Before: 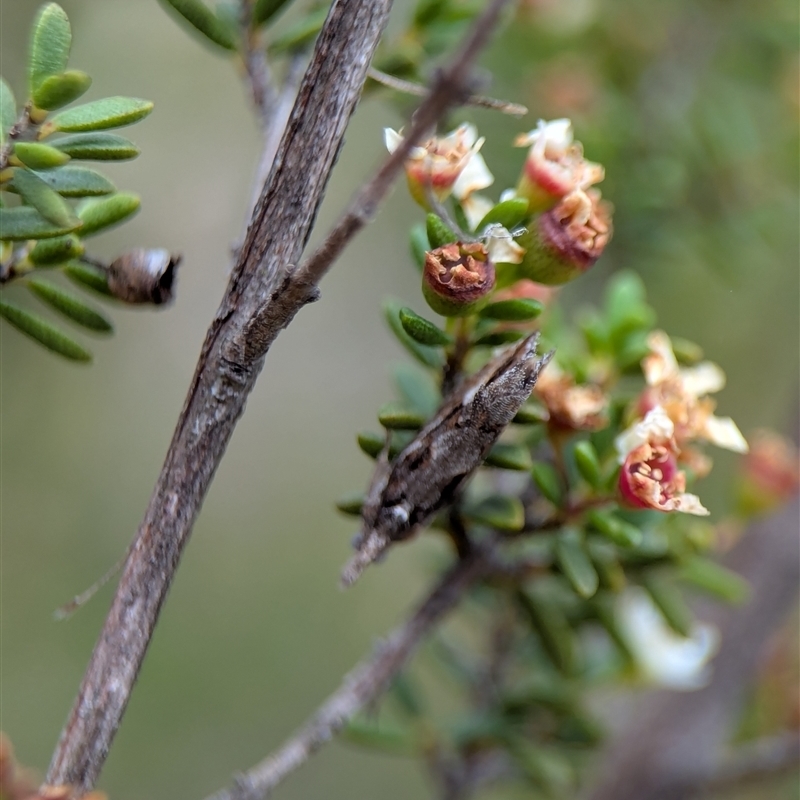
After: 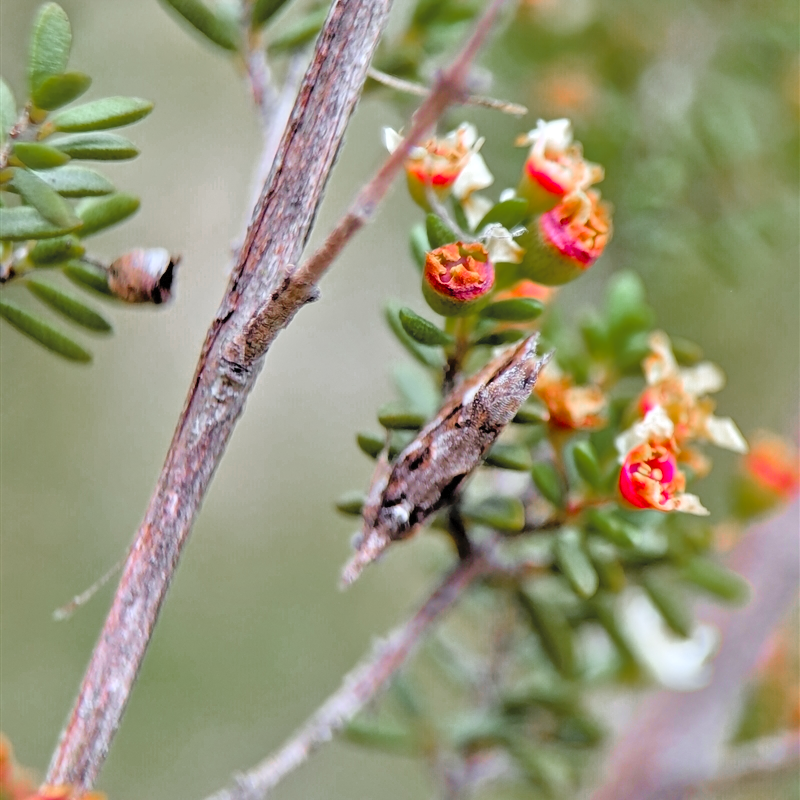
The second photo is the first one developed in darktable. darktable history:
color zones: curves: ch0 [(0, 0.48) (0.209, 0.398) (0.305, 0.332) (0.429, 0.493) (0.571, 0.5) (0.714, 0.5) (0.857, 0.5) (1, 0.48)]; ch1 [(0, 0.736) (0.143, 0.625) (0.225, 0.371) (0.429, 0.256) (0.571, 0.241) (0.714, 0.213) (0.857, 0.48) (1, 0.736)]; ch2 [(0, 0.448) (0.143, 0.498) (0.286, 0.5) (0.429, 0.5) (0.571, 0.5) (0.714, 0.5) (0.857, 0.5) (1, 0.448)]
color balance rgb: linear chroma grading › global chroma 15%, perceptual saturation grading › global saturation 30%
tone equalizer: -7 EV 0.15 EV, -6 EV 0.6 EV, -5 EV 1.15 EV, -4 EV 1.33 EV, -3 EV 1.15 EV, -2 EV 0.6 EV, -1 EV 0.15 EV, mask exposure compensation -0.5 EV
contrast brightness saturation: contrast 0.14, brightness 0.21
